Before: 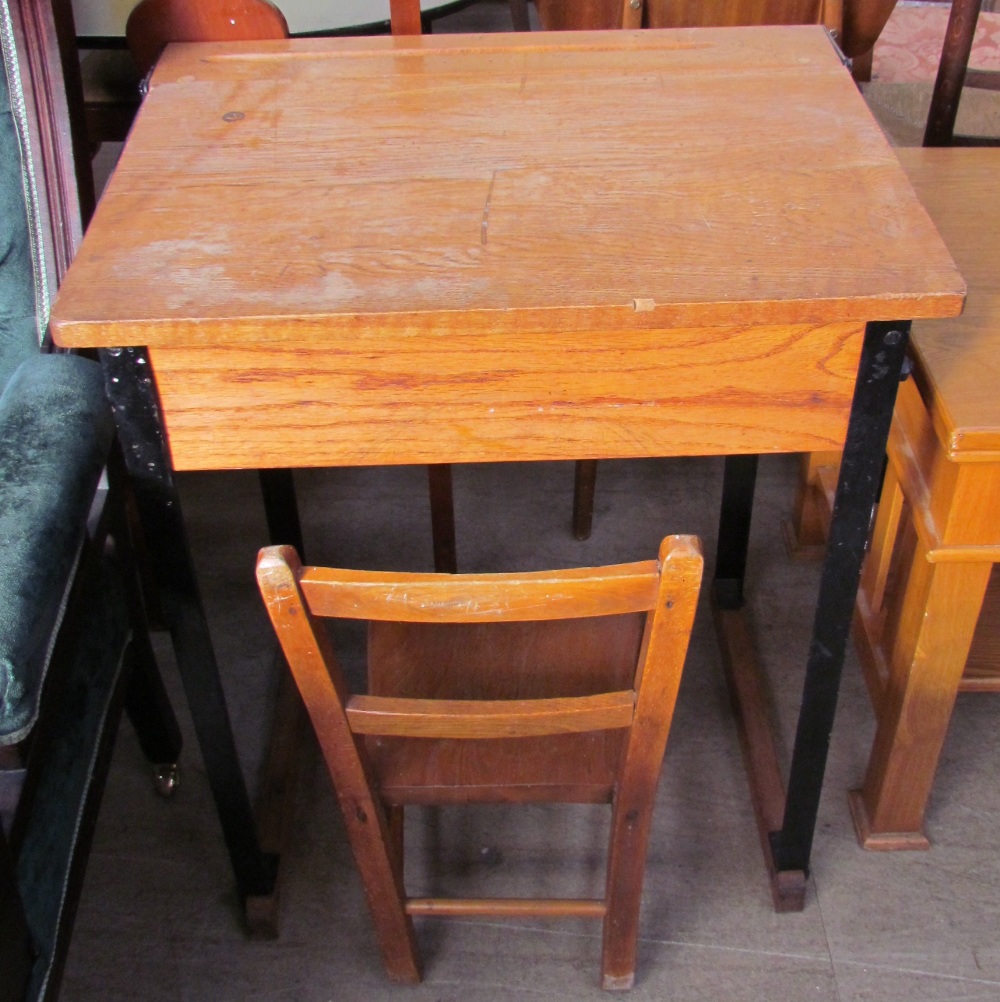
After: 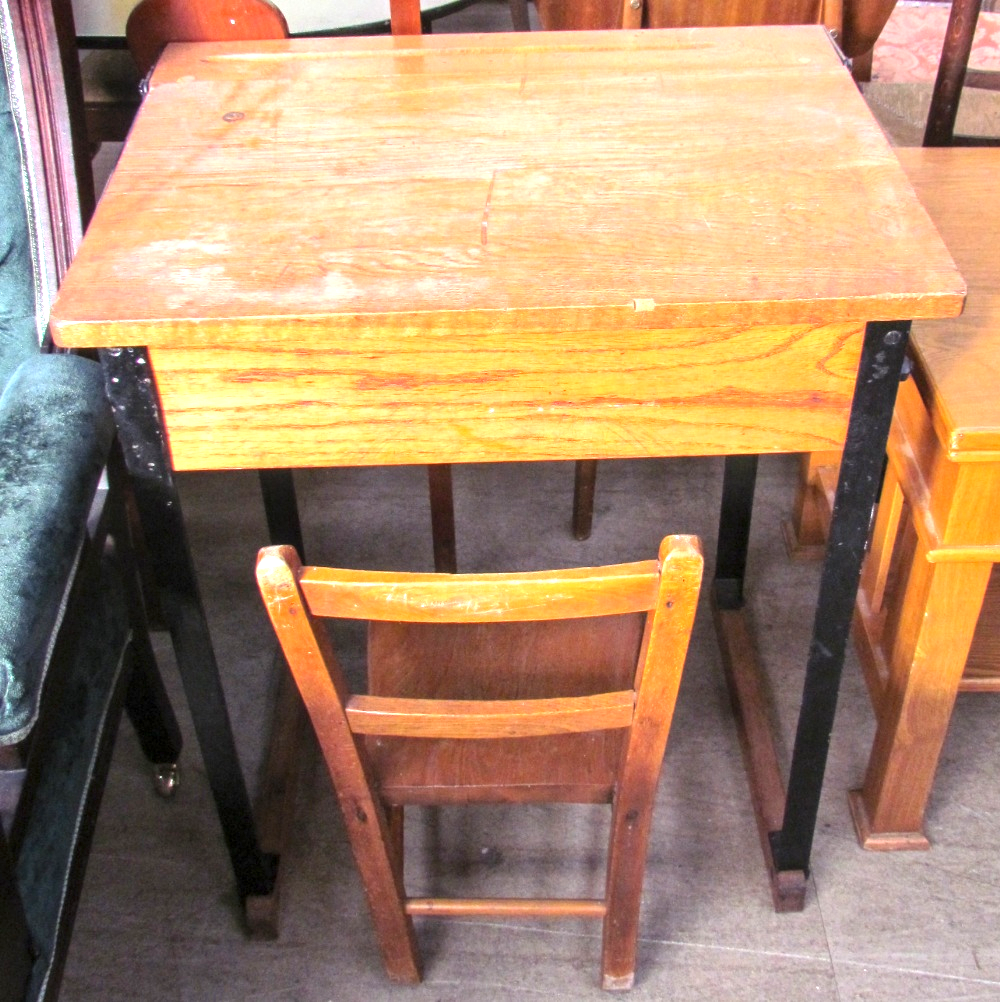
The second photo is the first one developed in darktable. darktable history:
local contrast: on, module defaults
exposure: black level correction 0, exposure 1.174 EV, compensate exposure bias true, compensate highlight preservation false
